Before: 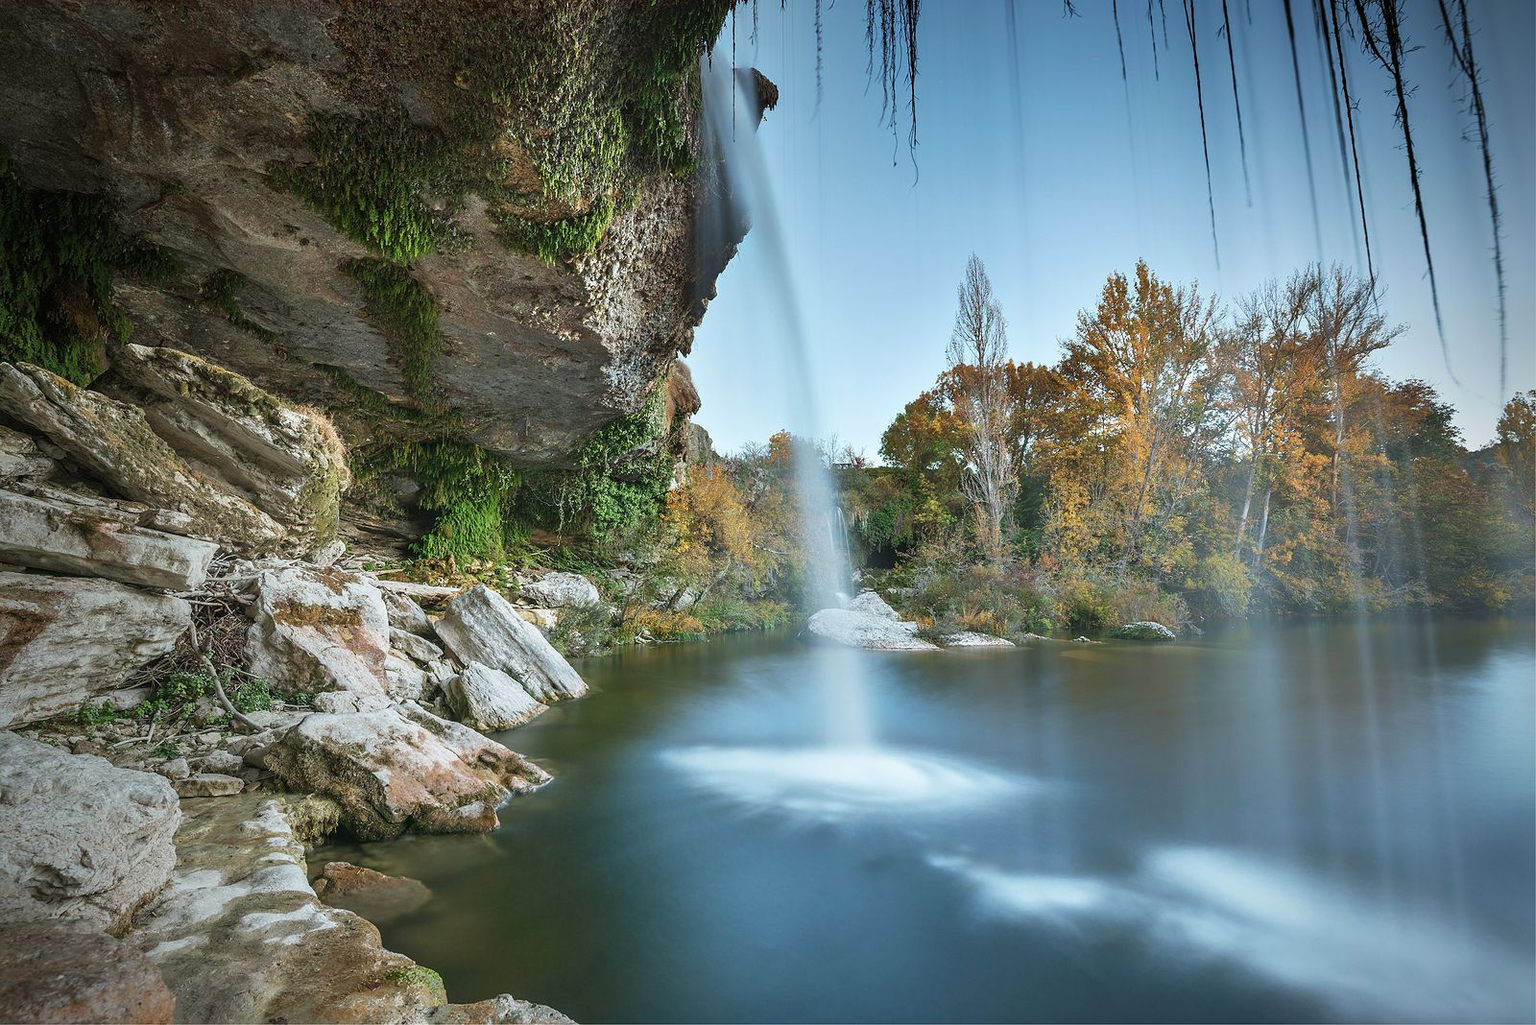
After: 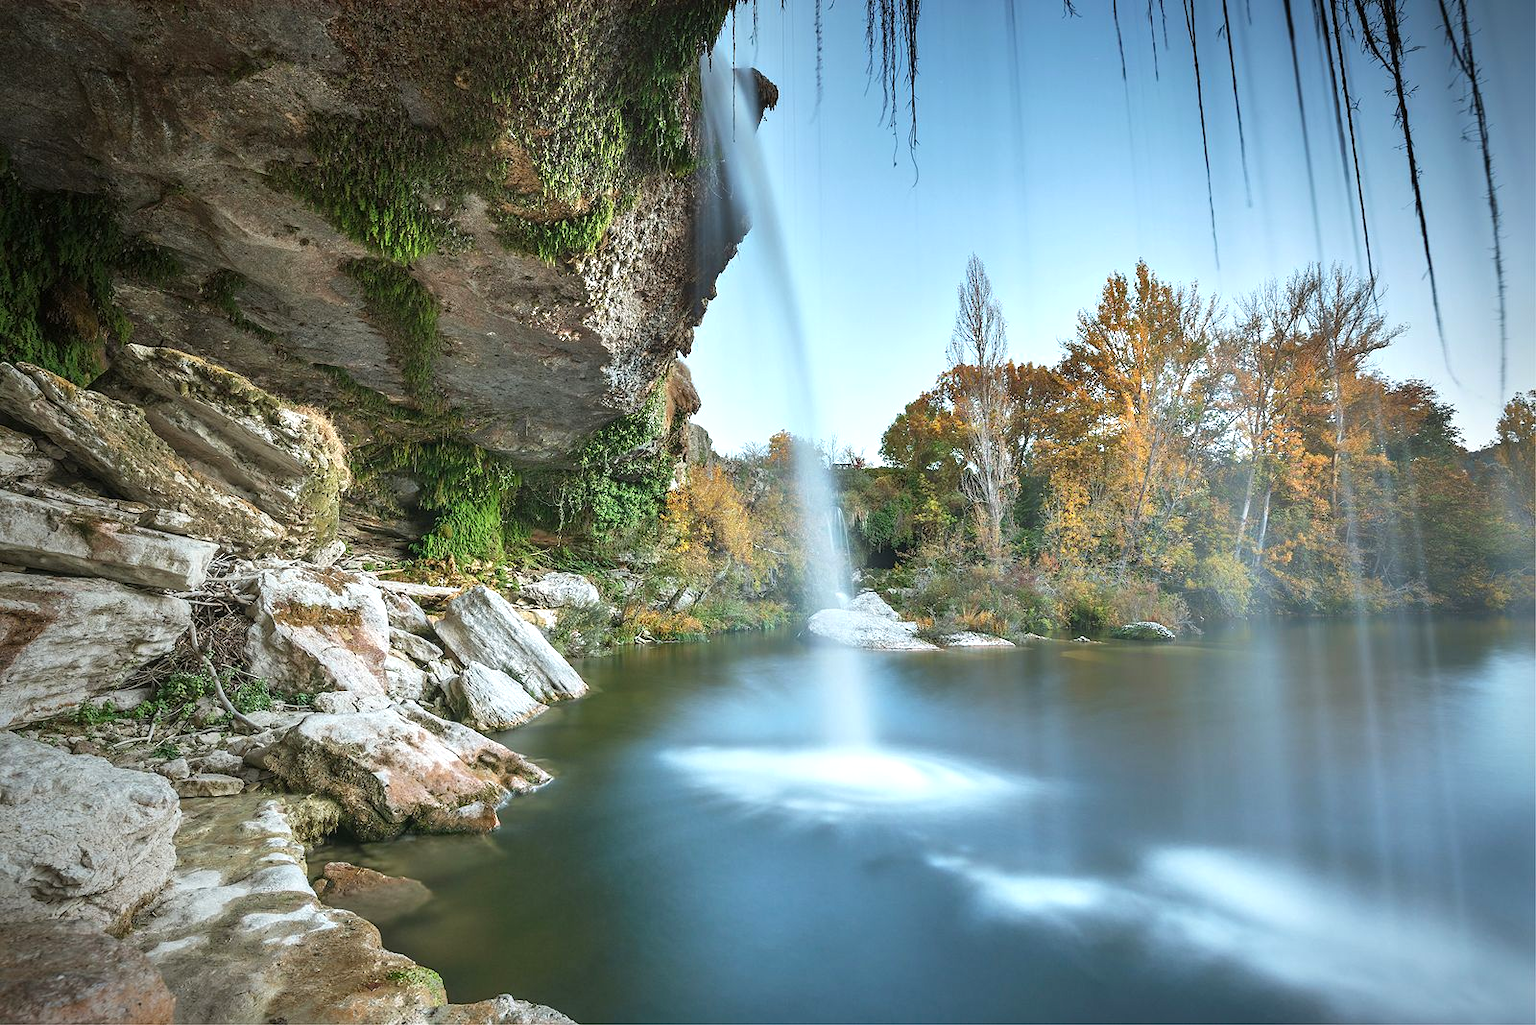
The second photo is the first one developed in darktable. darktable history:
exposure: exposure 0.448 EV, compensate highlight preservation false
